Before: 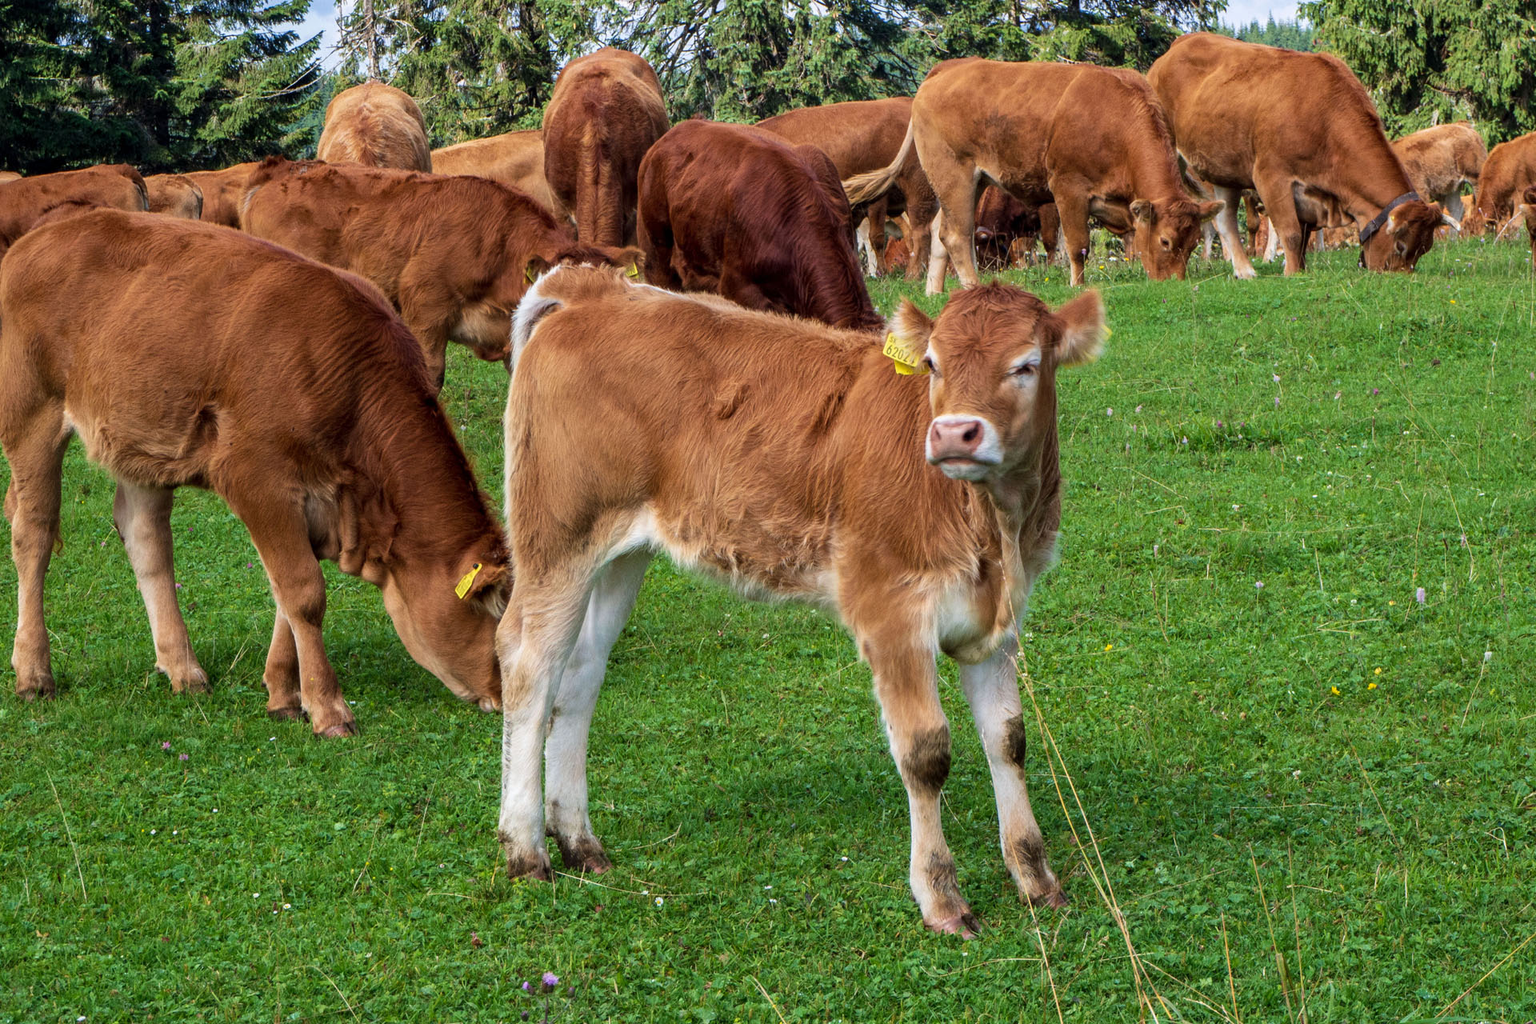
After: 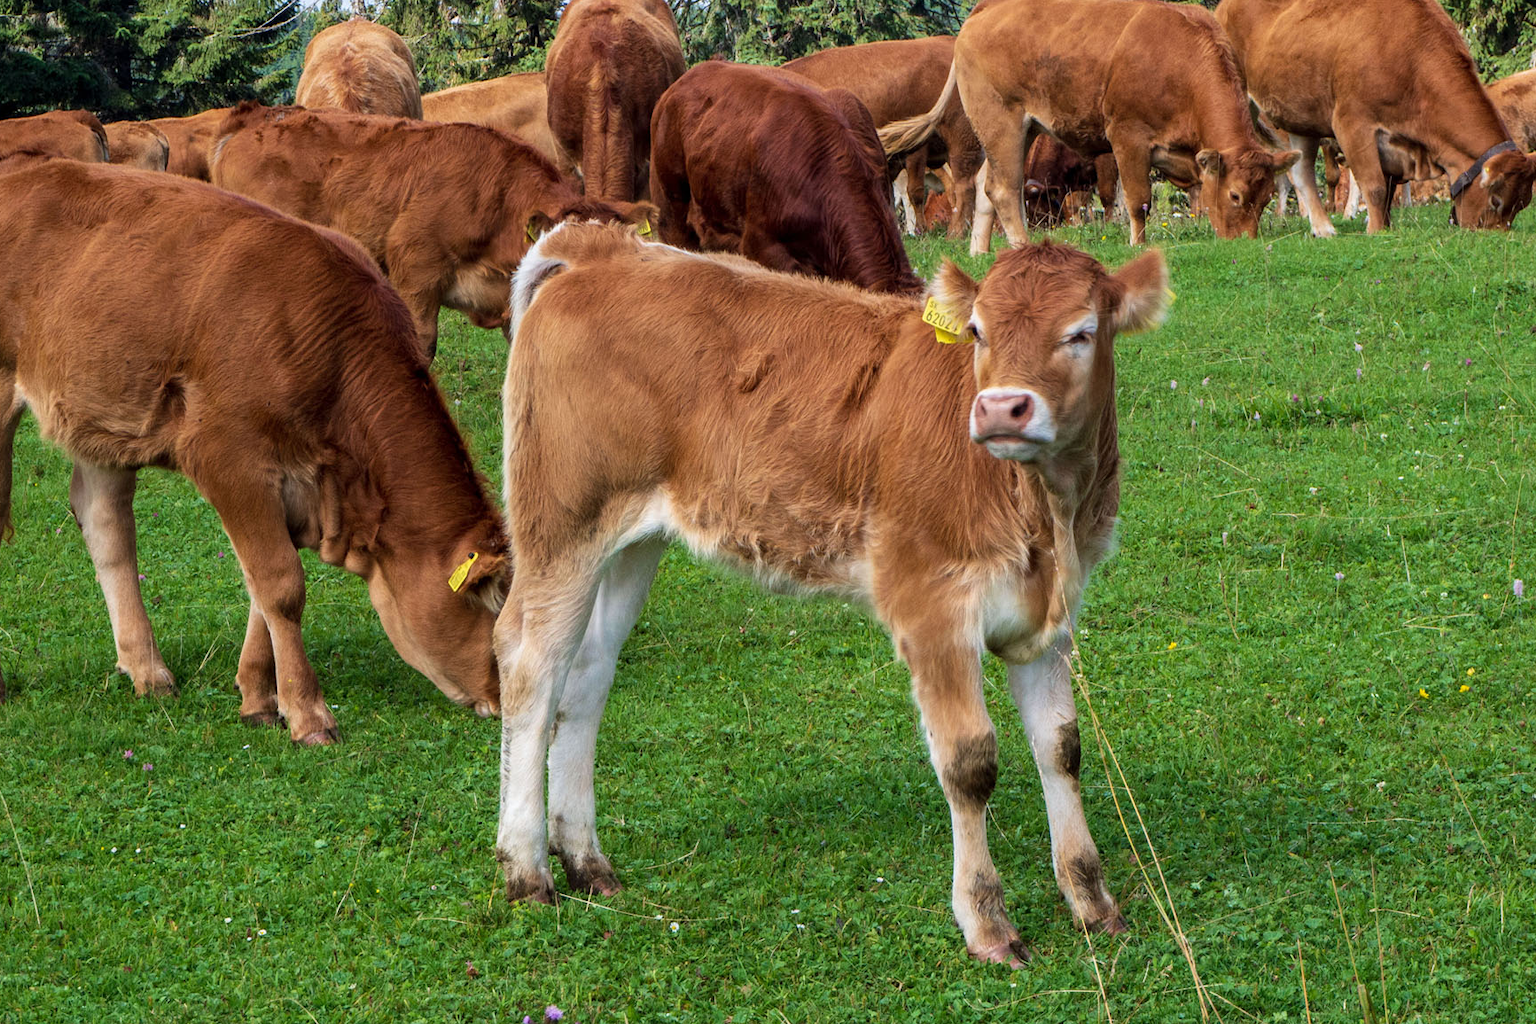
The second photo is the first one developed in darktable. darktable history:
crop: left 3.289%, top 6.361%, right 6.407%, bottom 3.287%
